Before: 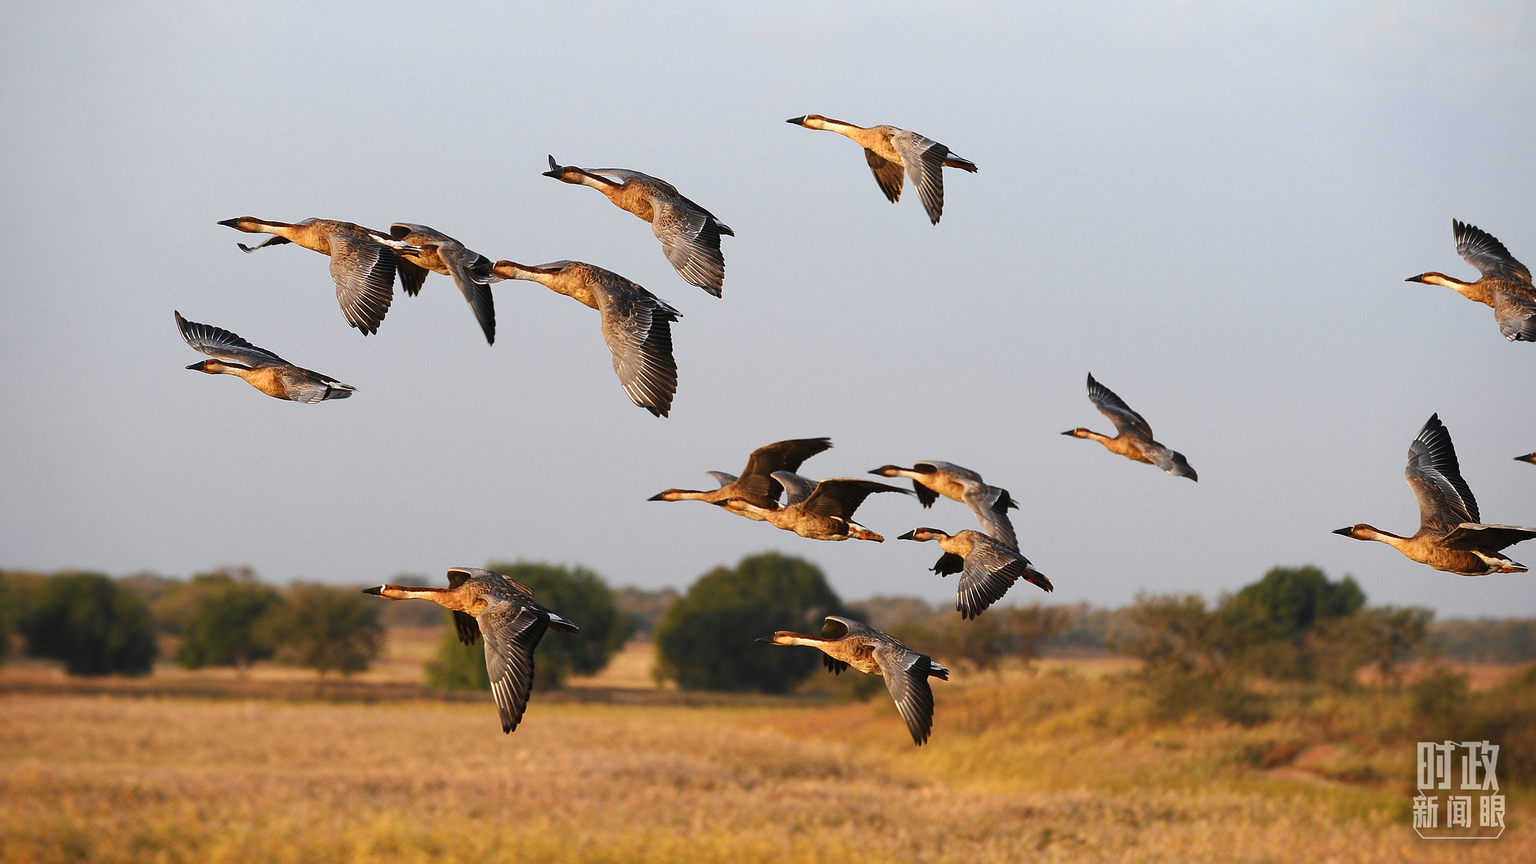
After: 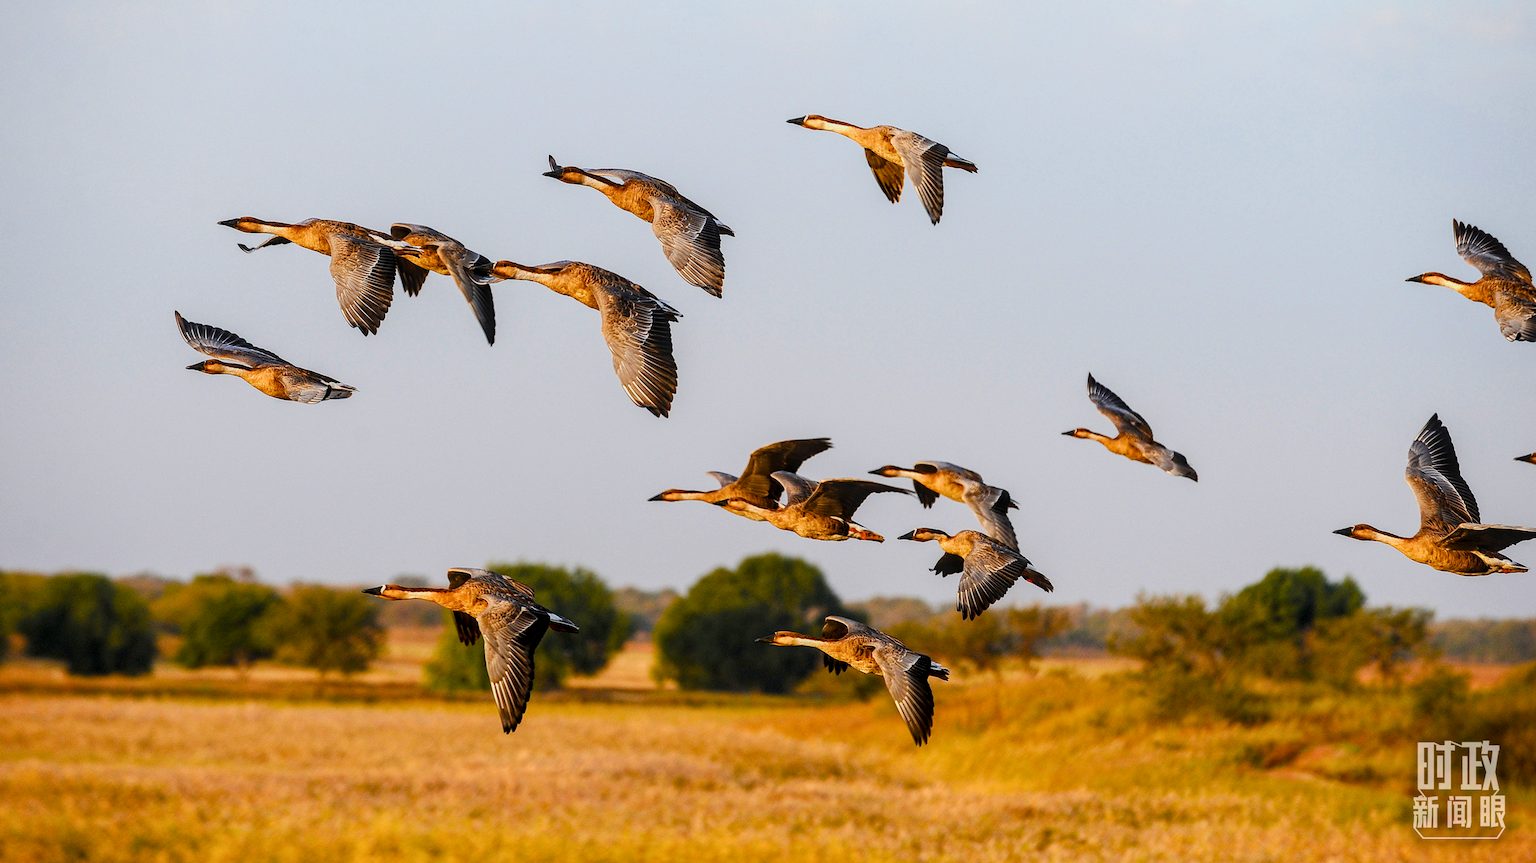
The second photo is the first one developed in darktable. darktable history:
filmic rgb: black relative exposure -8.42 EV, white relative exposure 4.68 EV, hardness 3.82, color science v6 (2022)
color balance rgb: linear chroma grading › shadows -2.2%, linear chroma grading › highlights -15%, linear chroma grading › global chroma -10%, linear chroma grading › mid-tones -10%, perceptual saturation grading › global saturation 45%, perceptual saturation grading › highlights -50%, perceptual saturation grading › shadows 30%, perceptual brilliance grading › global brilliance 18%, global vibrance 45%
local contrast: detail 130%
